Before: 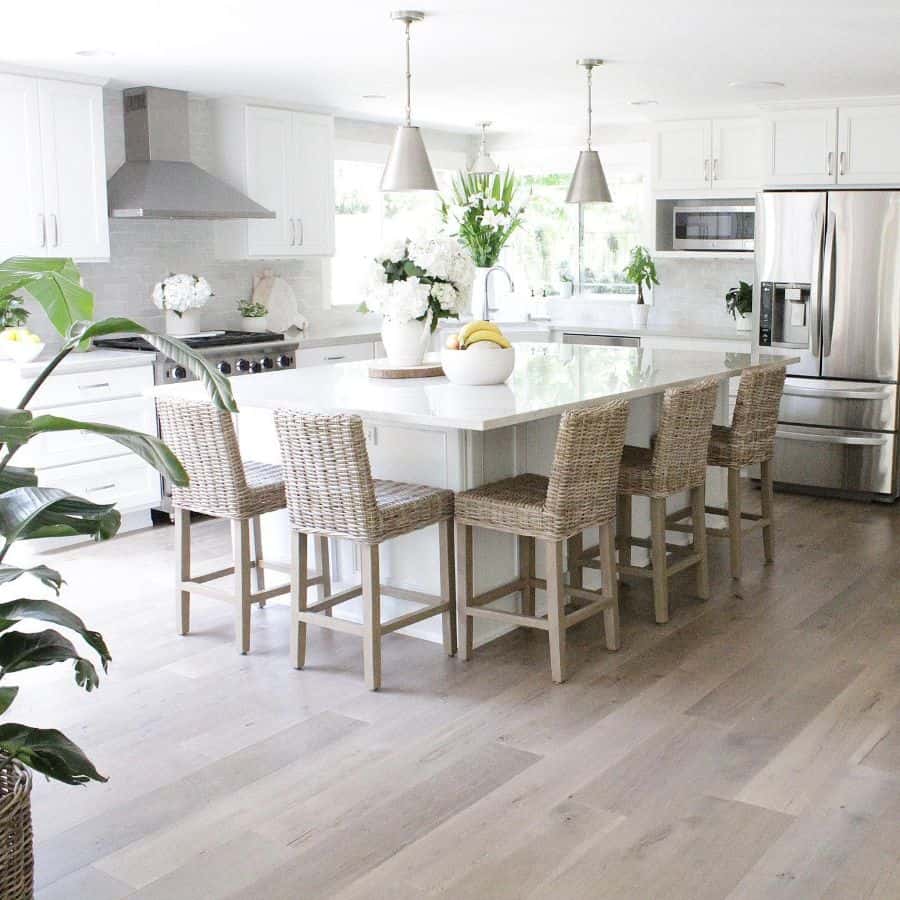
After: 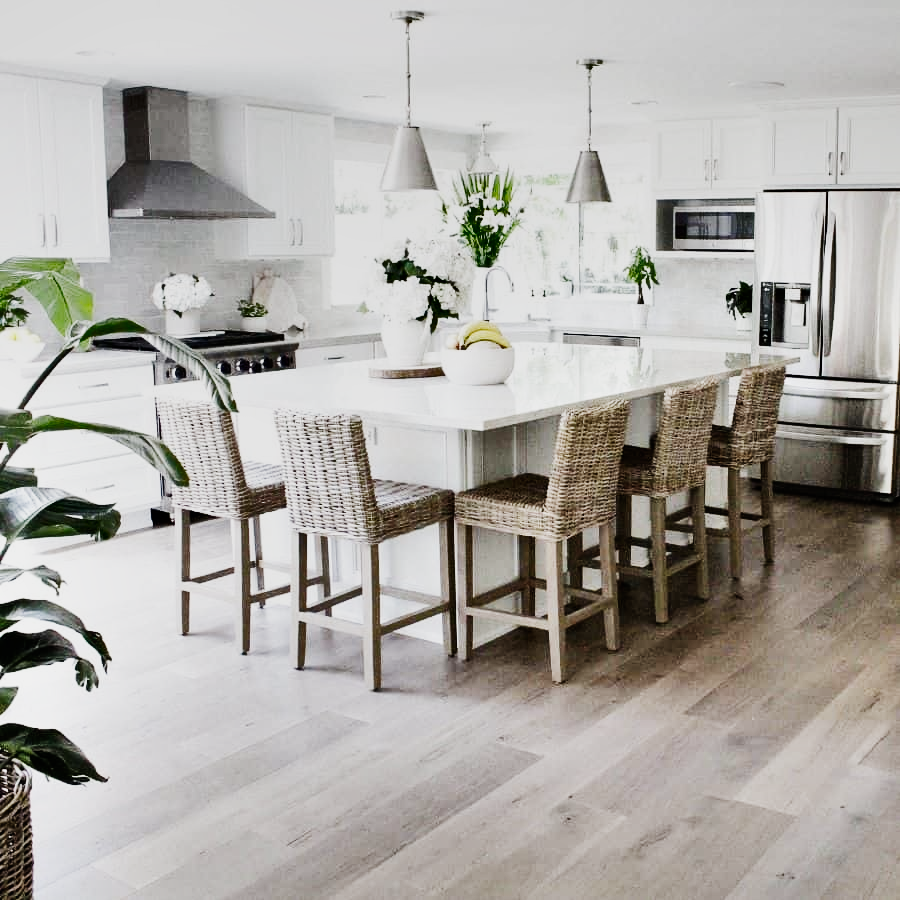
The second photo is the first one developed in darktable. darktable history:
sigmoid: contrast 1.8, skew -0.2, preserve hue 0%, red attenuation 0.1, red rotation 0.035, green attenuation 0.1, green rotation -0.017, blue attenuation 0.15, blue rotation -0.052, base primaries Rec2020
shadows and highlights: radius 108.52, shadows 44.07, highlights -67.8, low approximation 0.01, soften with gaussian
tone equalizer: -8 EV -0.75 EV, -7 EV -0.7 EV, -6 EV -0.6 EV, -5 EV -0.4 EV, -3 EV 0.4 EV, -2 EV 0.6 EV, -1 EV 0.7 EV, +0 EV 0.75 EV, edges refinement/feathering 500, mask exposure compensation -1.57 EV, preserve details no
